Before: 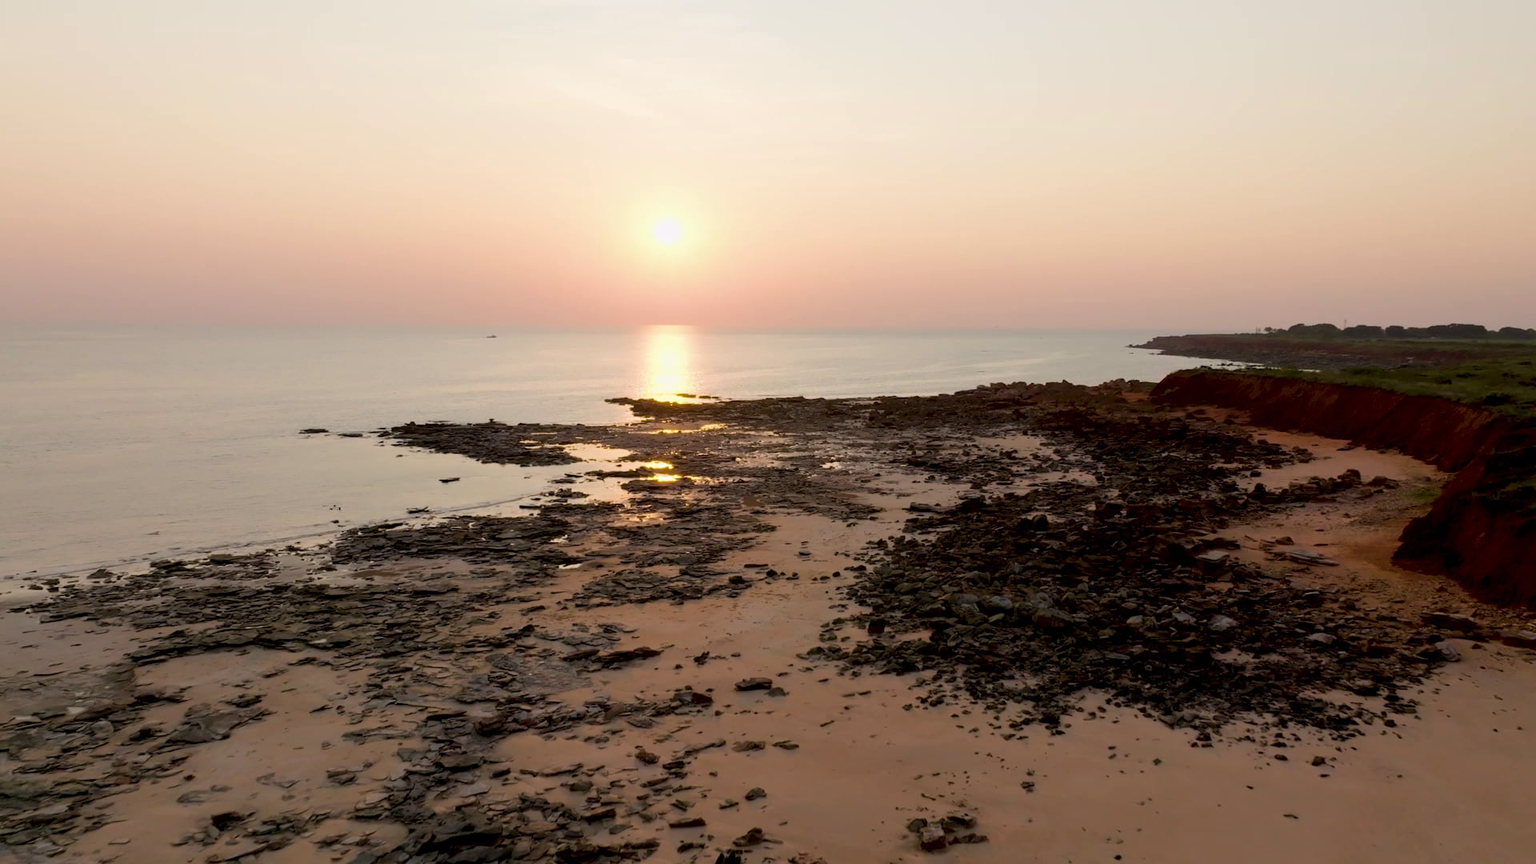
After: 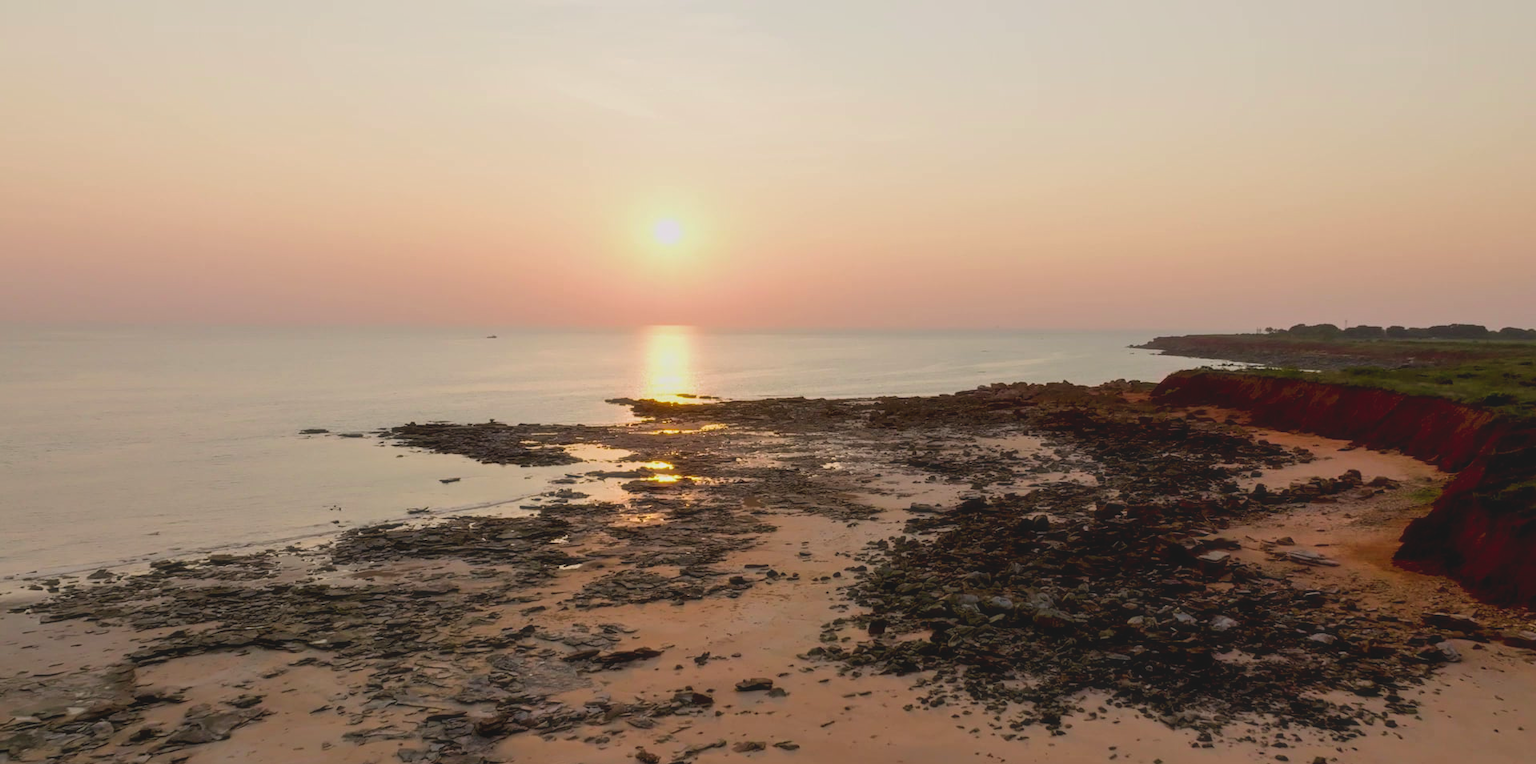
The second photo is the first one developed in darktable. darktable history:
local contrast: detail 130%
contrast brightness saturation: contrast -0.201, saturation 0.188
haze removal: strength -0.095, compatibility mode true, adaptive false
crop and rotate: top 0%, bottom 11.494%
